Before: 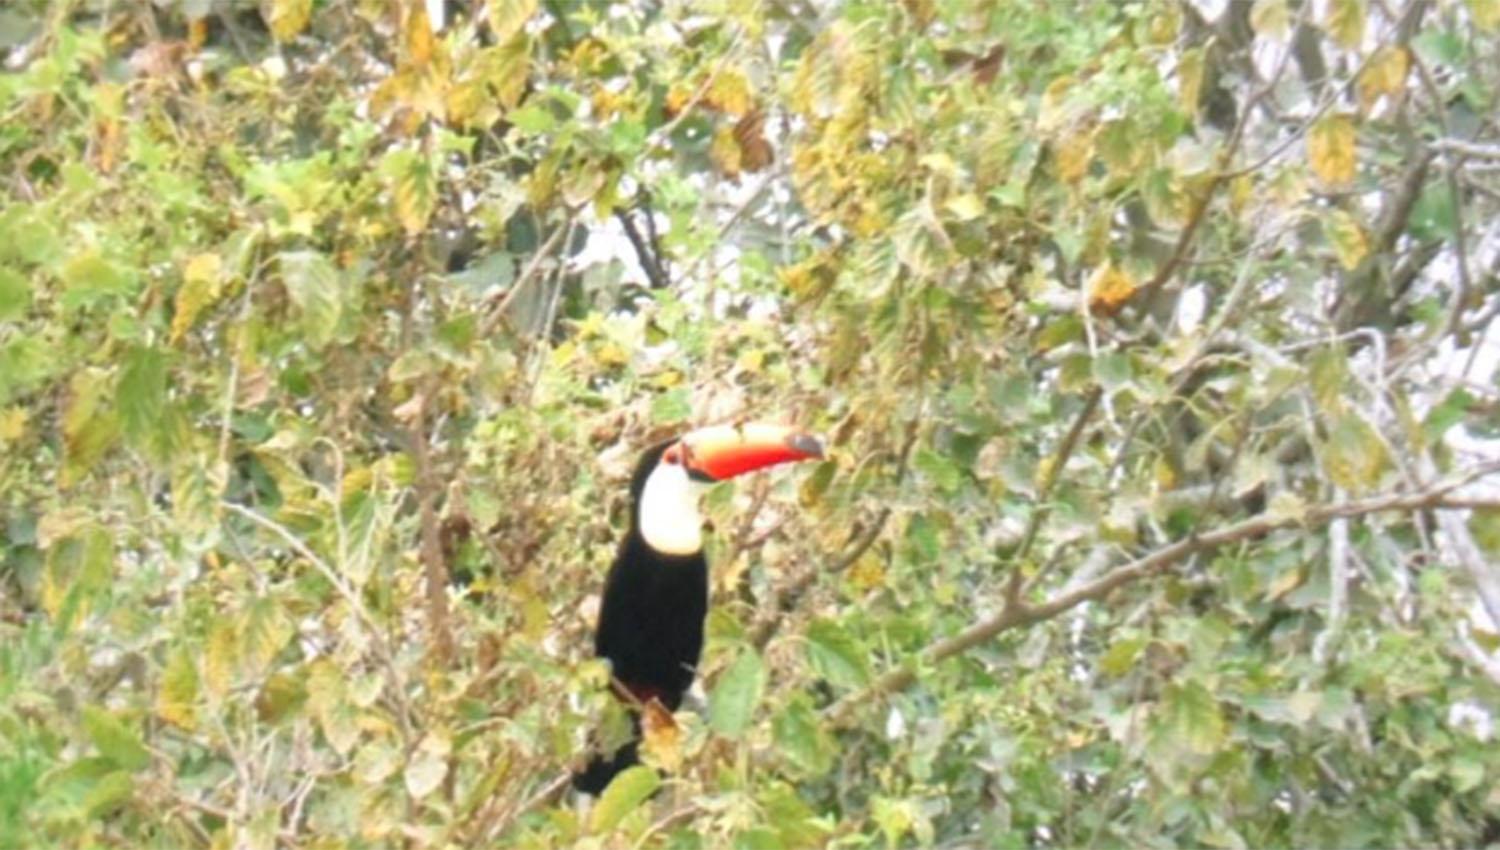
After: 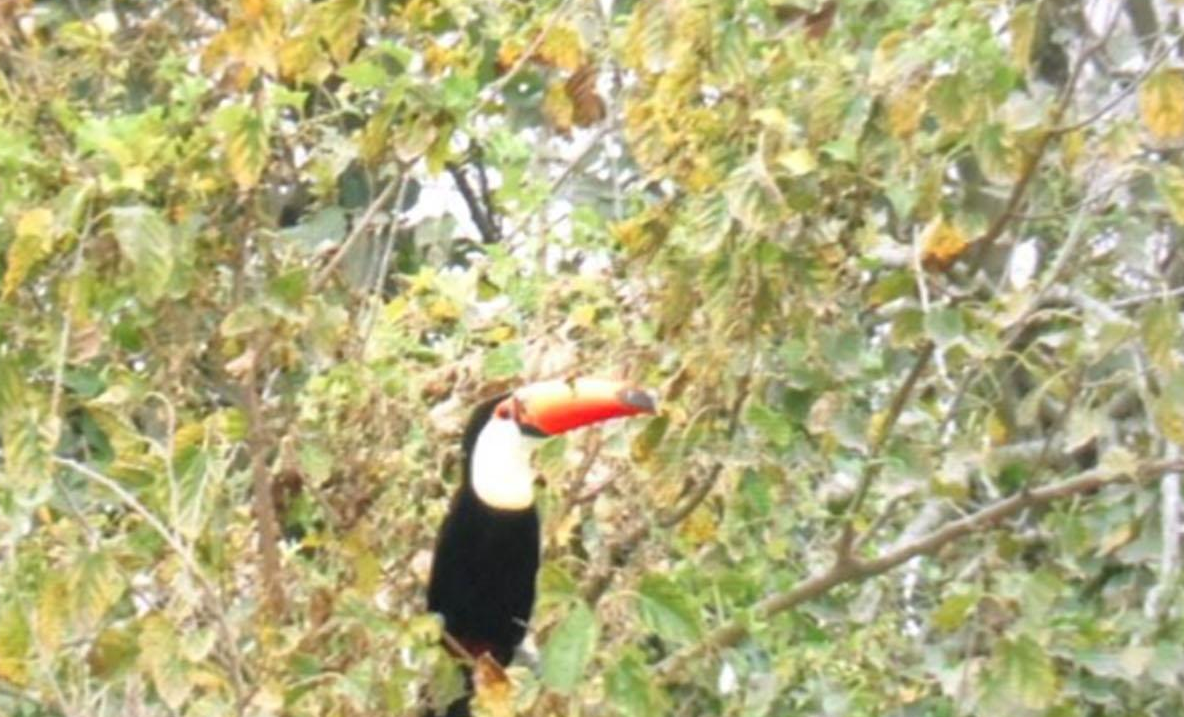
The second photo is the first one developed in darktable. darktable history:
crop: left 11.245%, top 5.324%, right 9.558%, bottom 10.278%
